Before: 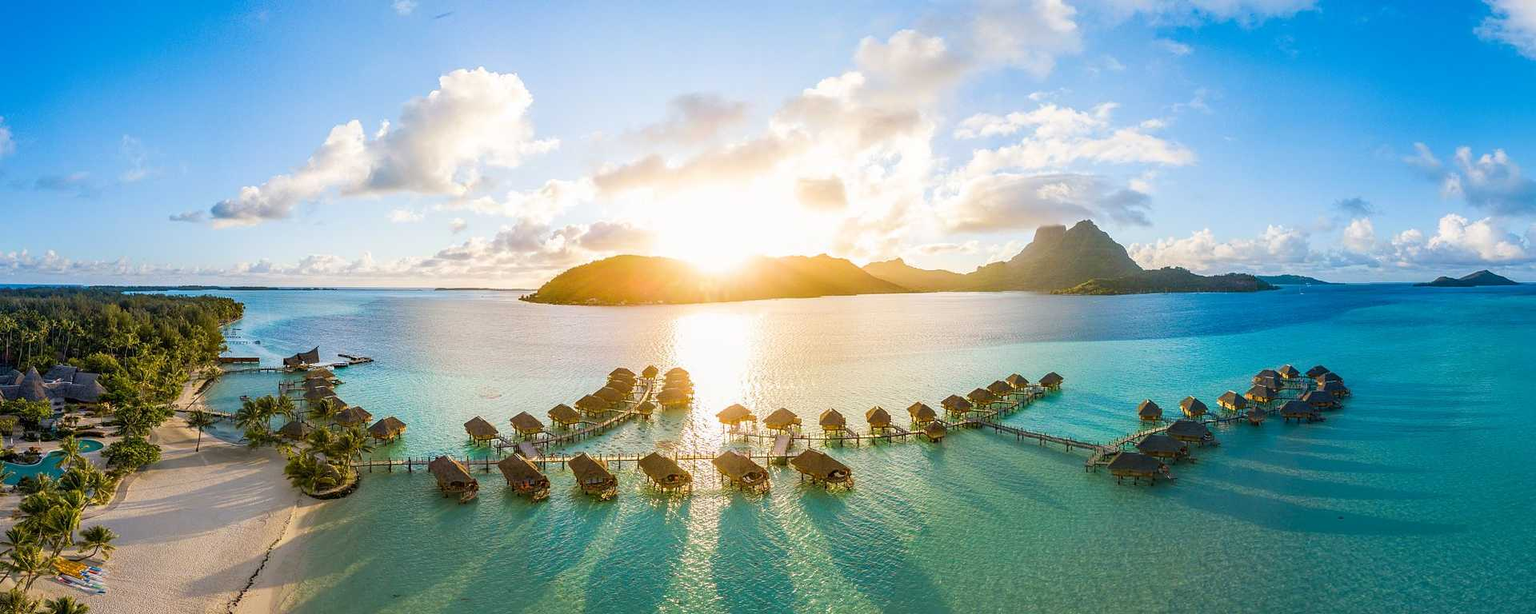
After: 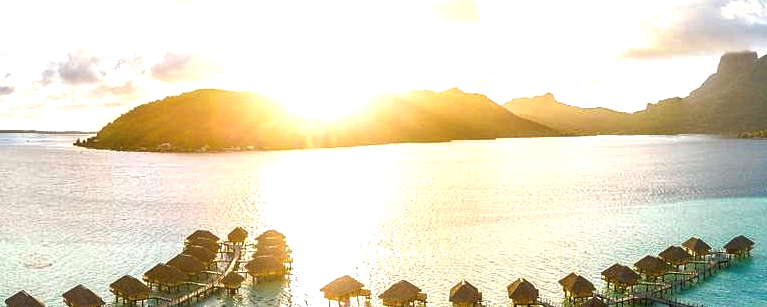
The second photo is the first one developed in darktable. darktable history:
tone curve: curves: ch0 [(0, 0) (0.797, 0.684) (1, 1)], color space Lab, linked channels, preserve colors none
exposure: exposure 0.566 EV, compensate highlight preservation false
crop: left 30%, top 30%, right 30%, bottom 30%
